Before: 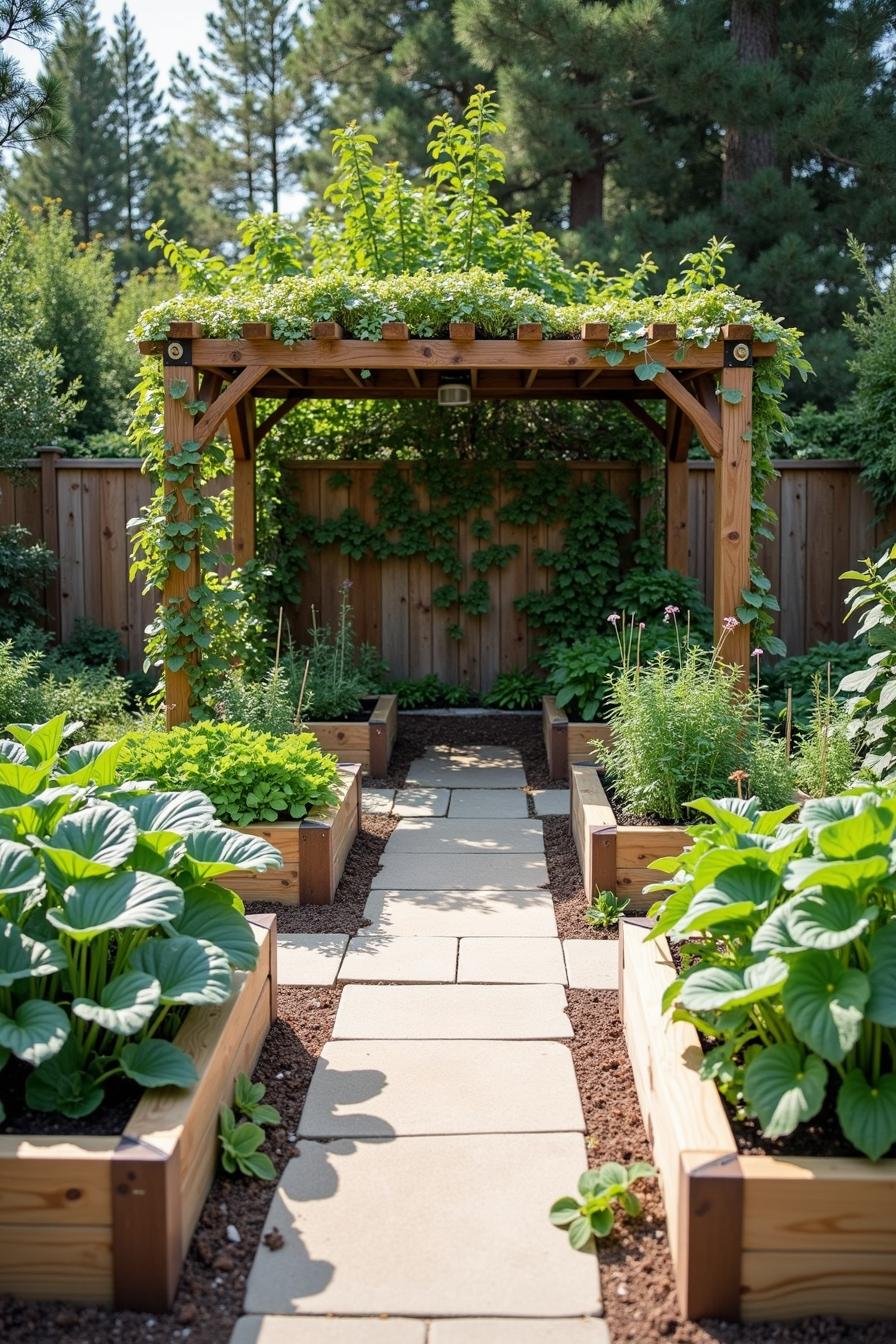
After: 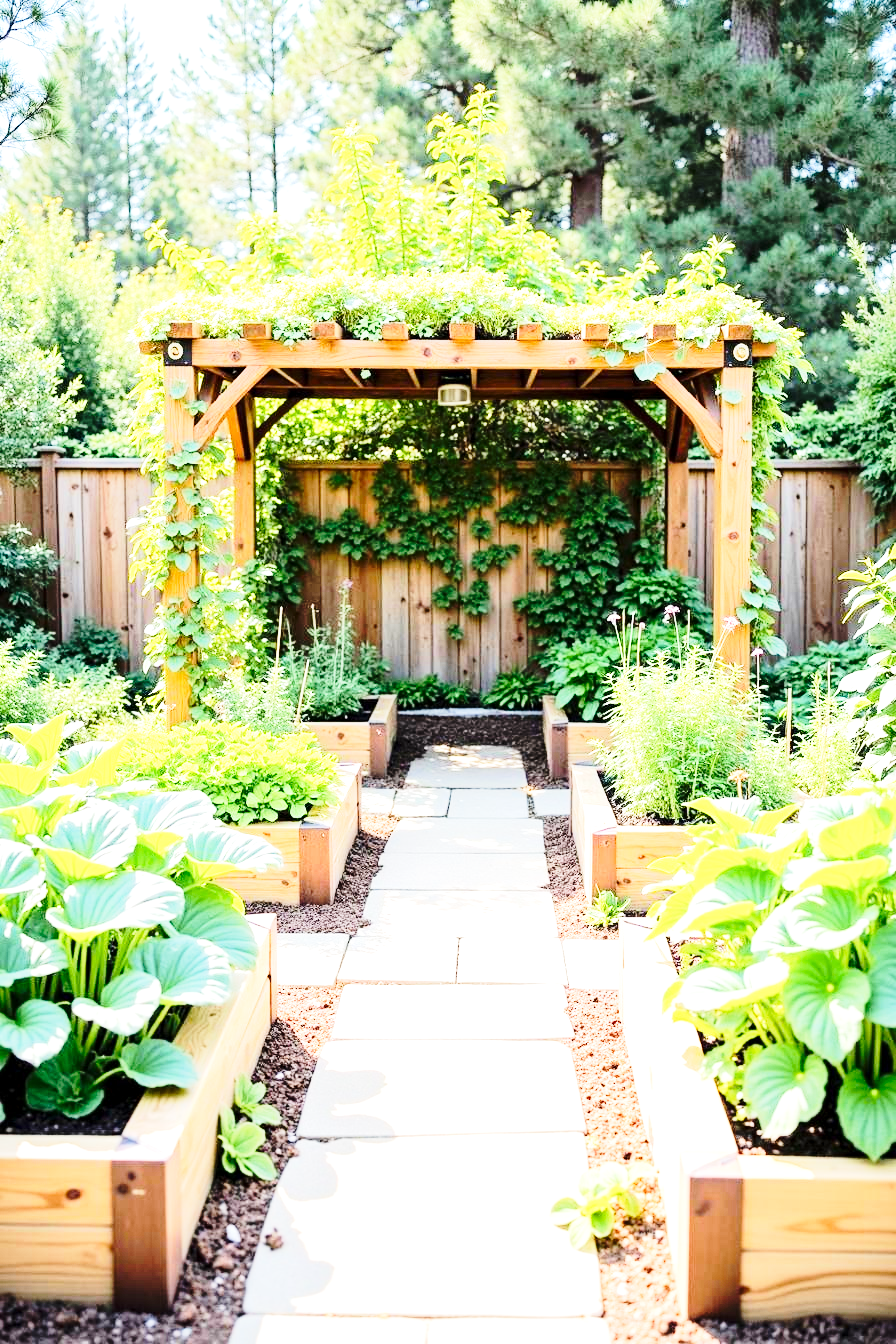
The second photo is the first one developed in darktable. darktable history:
exposure: black level correction 0.001, exposure 1.051 EV, compensate highlight preservation false
base curve: curves: ch0 [(0, 0) (0.028, 0.03) (0.121, 0.232) (0.46, 0.748) (0.859, 0.968) (1, 1)], preserve colors none
tone equalizer: -7 EV 0.156 EV, -6 EV 0.57 EV, -5 EV 1.12 EV, -4 EV 1.36 EV, -3 EV 1.13 EV, -2 EV 0.6 EV, -1 EV 0.149 EV, edges refinement/feathering 500, mask exposure compensation -1.57 EV, preserve details no
